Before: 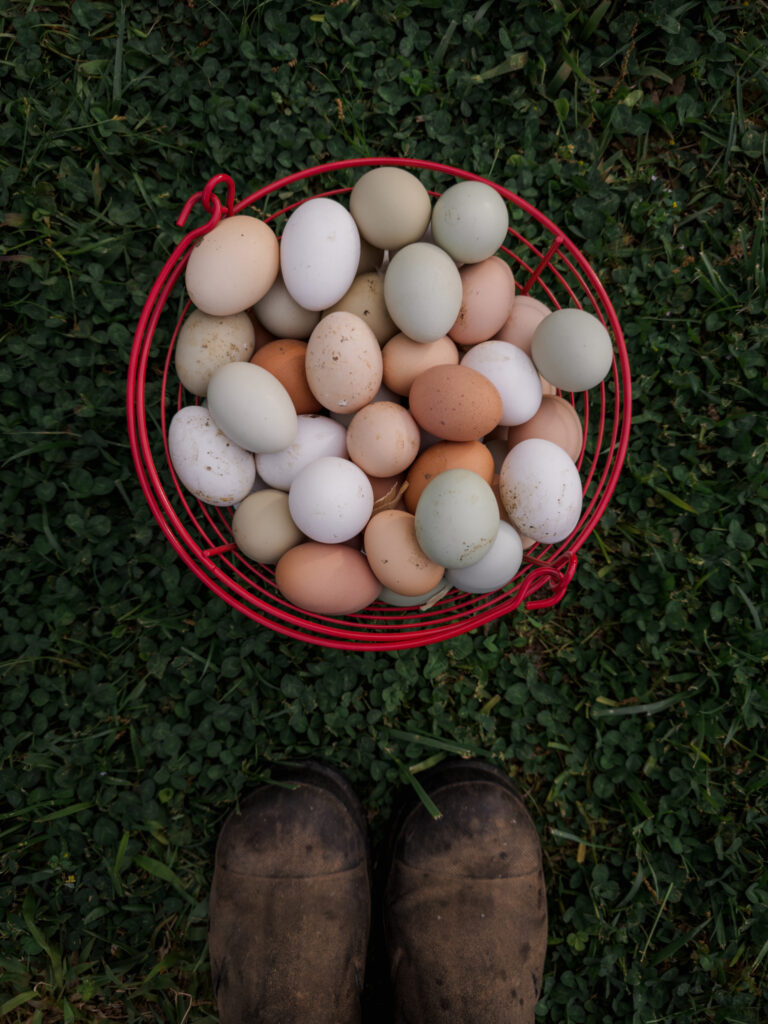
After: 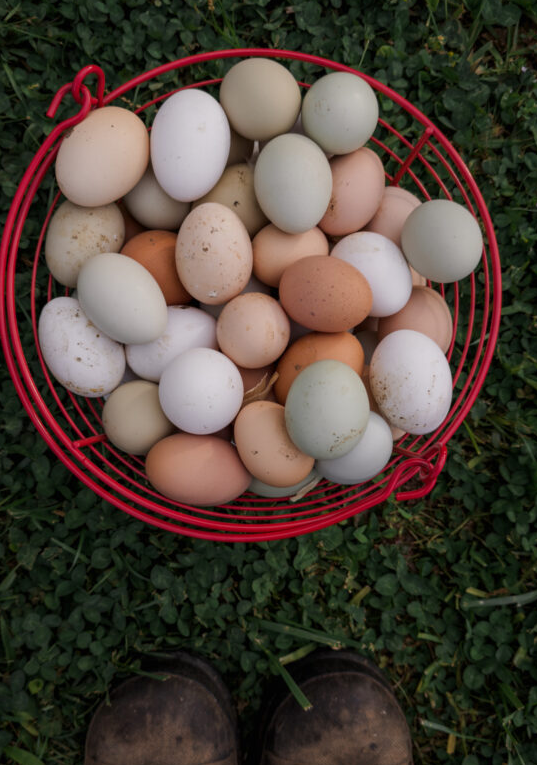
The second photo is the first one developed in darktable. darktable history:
crop and rotate: left 17.046%, top 10.659%, right 12.989%, bottom 14.553%
tone equalizer: -7 EV 0.18 EV, -6 EV 0.12 EV, -5 EV 0.08 EV, -4 EV 0.04 EV, -2 EV -0.02 EV, -1 EV -0.04 EV, +0 EV -0.06 EV, luminance estimator HSV value / RGB max
